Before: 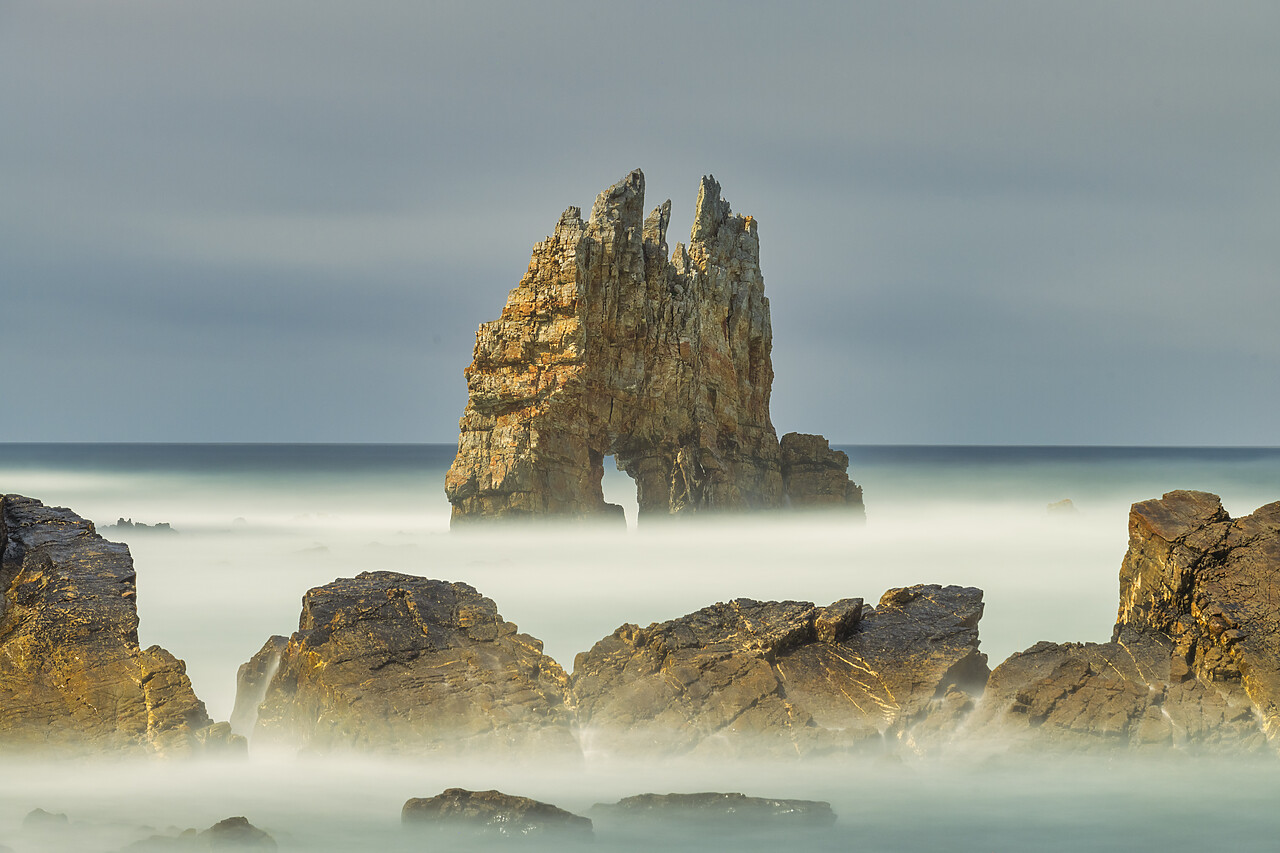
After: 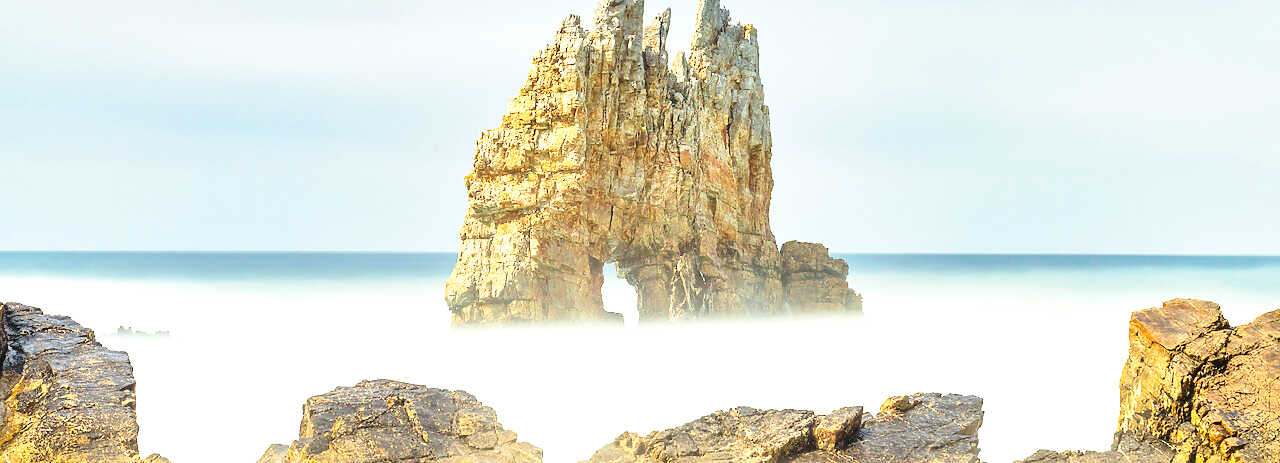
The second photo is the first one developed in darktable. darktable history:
exposure: exposure 1.157 EV, compensate highlight preservation false
crop and rotate: top 22.739%, bottom 22.972%
base curve: curves: ch0 [(0, 0) (0.028, 0.03) (0.121, 0.232) (0.46, 0.748) (0.859, 0.968) (1, 1)], preserve colors none
